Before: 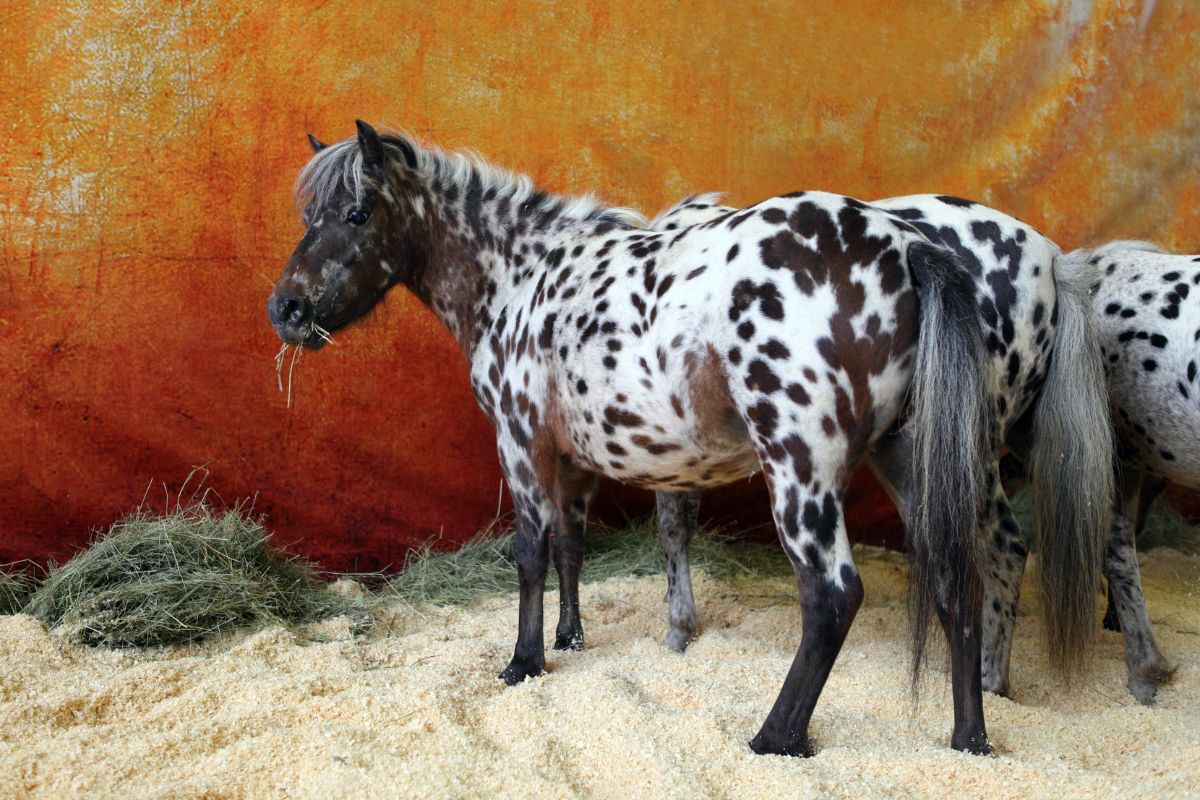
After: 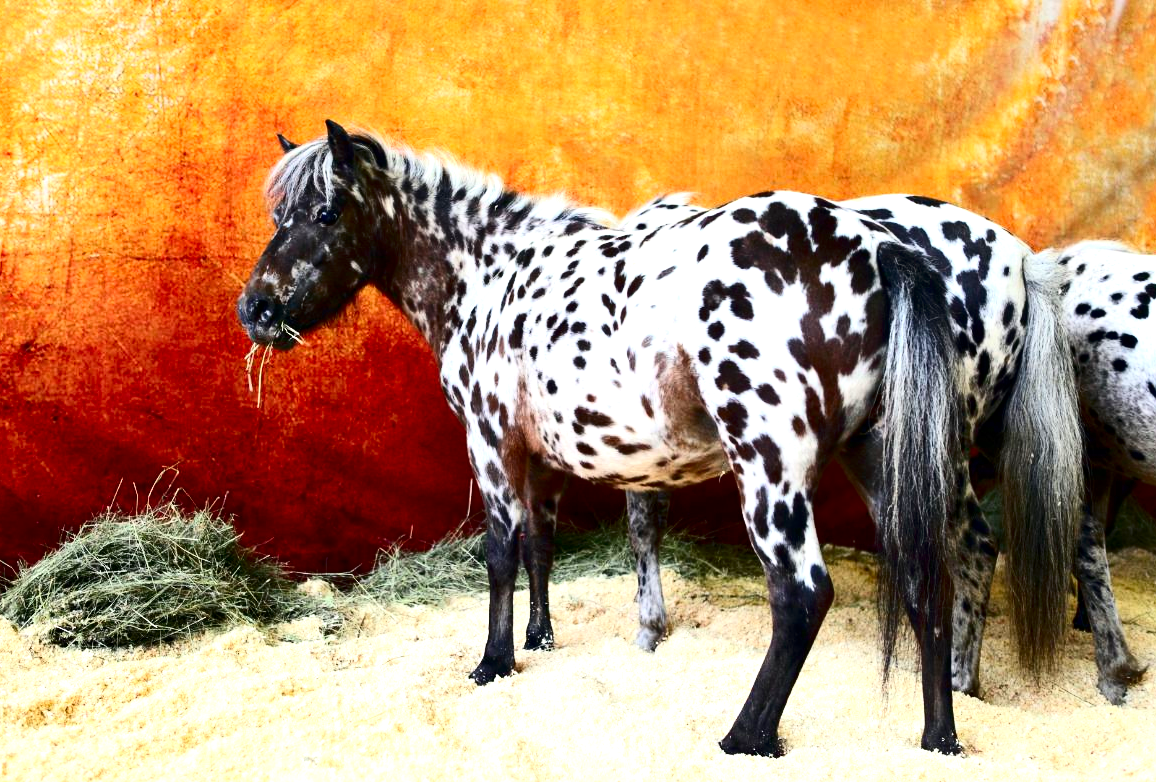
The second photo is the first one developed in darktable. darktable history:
crop and rotate: left 2.536%, right 1.107%, bottom 2.246%
exposure: black level correction 0.001, exposure 1 EV, compensate highlight preservation false
contrast brightness saturation: contrast 0.32, brightness -0.08, saturation 0.17
